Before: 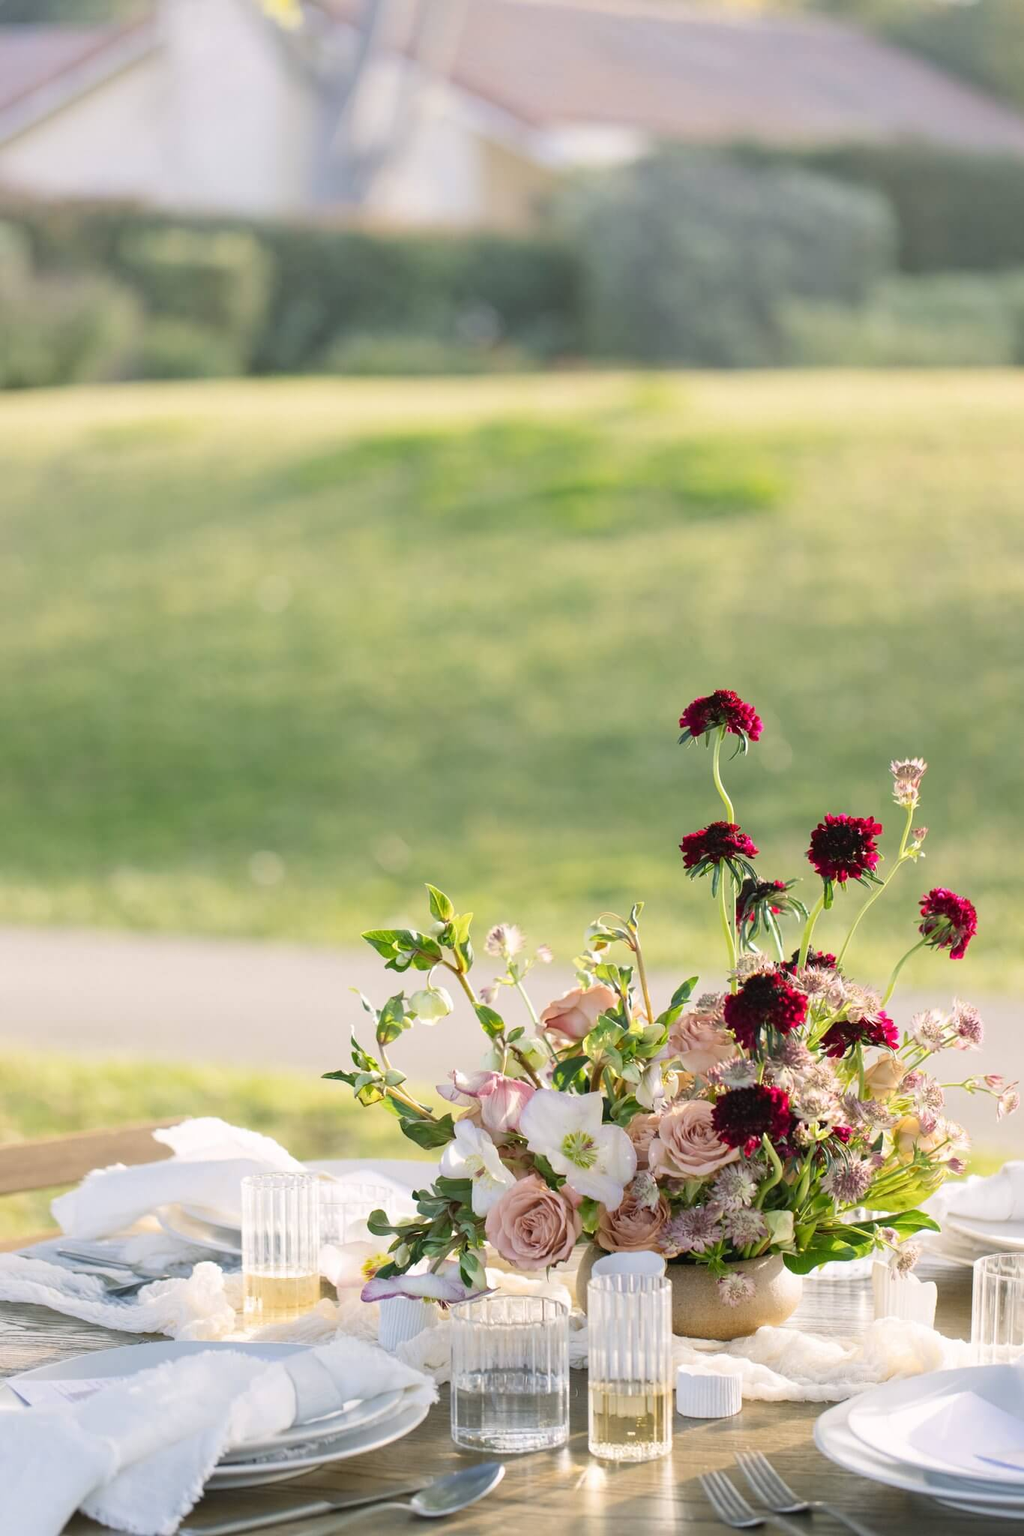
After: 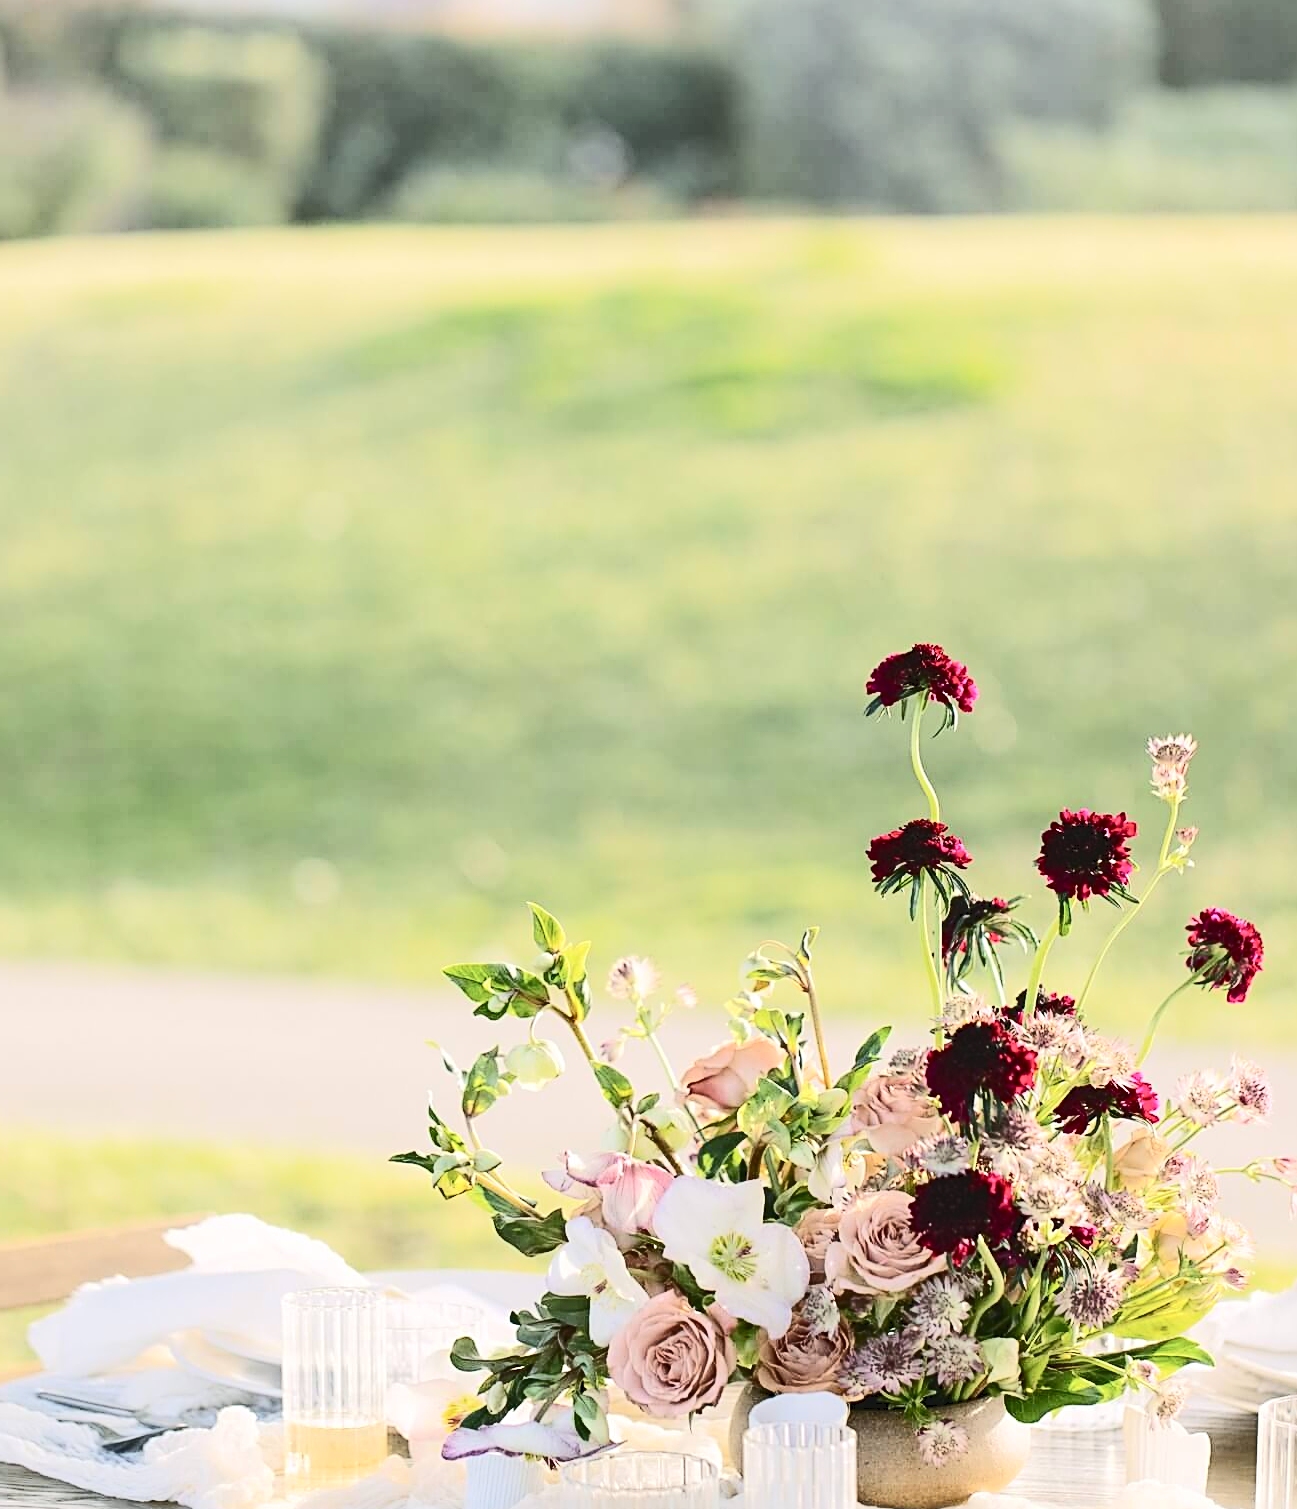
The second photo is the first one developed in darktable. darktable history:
sharpen: radius 2.553, amount 0.635
contrast brightness saturation: contrast 0.142
crop and rotate: left 2.993%, top 13.496%, right 2.037%, bottom 12.775%
tone curve: curves: ch0 [(0, 0) (0.003, 0.061) (0.011, 0.065) (0.025, 0.066) (0.044, 0.077) (0.069, 0.092) (0.1, 0.106) (0.136, 0.125) (0.177, 0.16) (0.224, 0.206) (0.277, 0.272) (0.335, 0.356) (0.399, 0.472) (0.468, 0.59) (0.543, 0.686) (0.623, 0.766) (0.709, 0.832) (0.801, 0.886) (0.898, 0.929) (1, 1)], color space Lab, independent channels, preserve colors none
